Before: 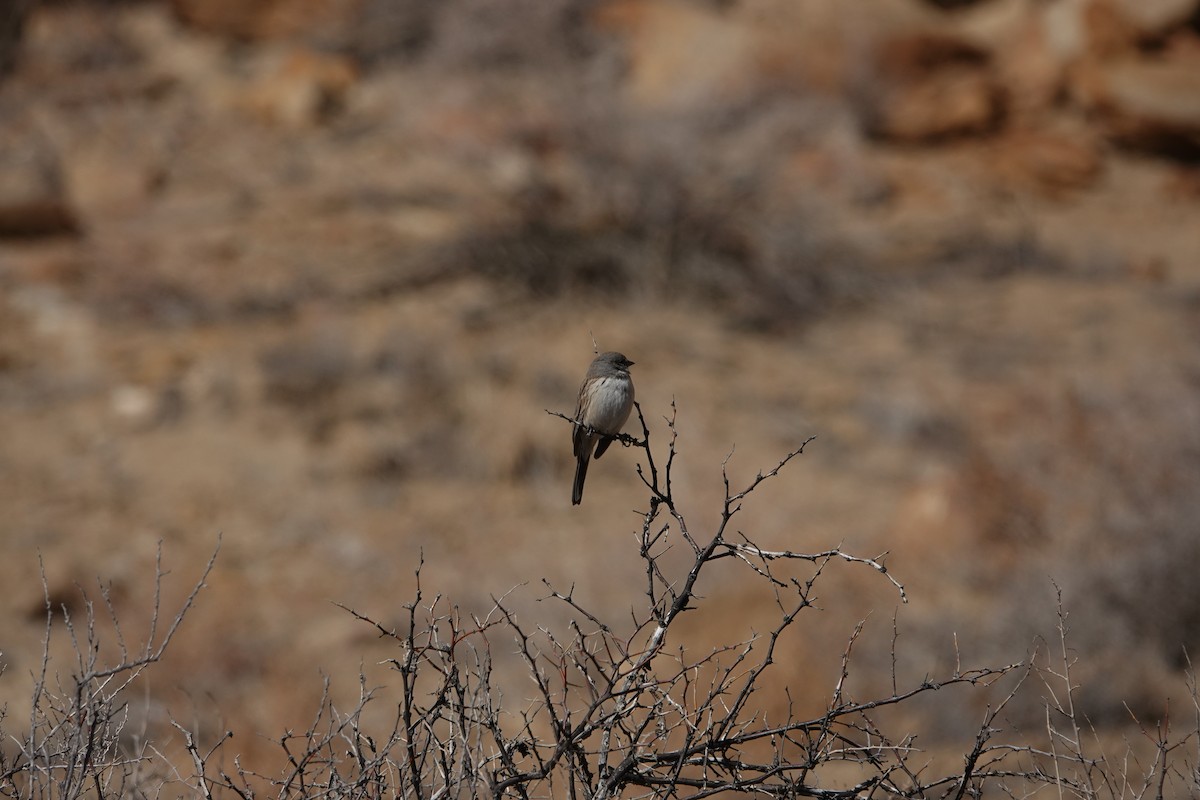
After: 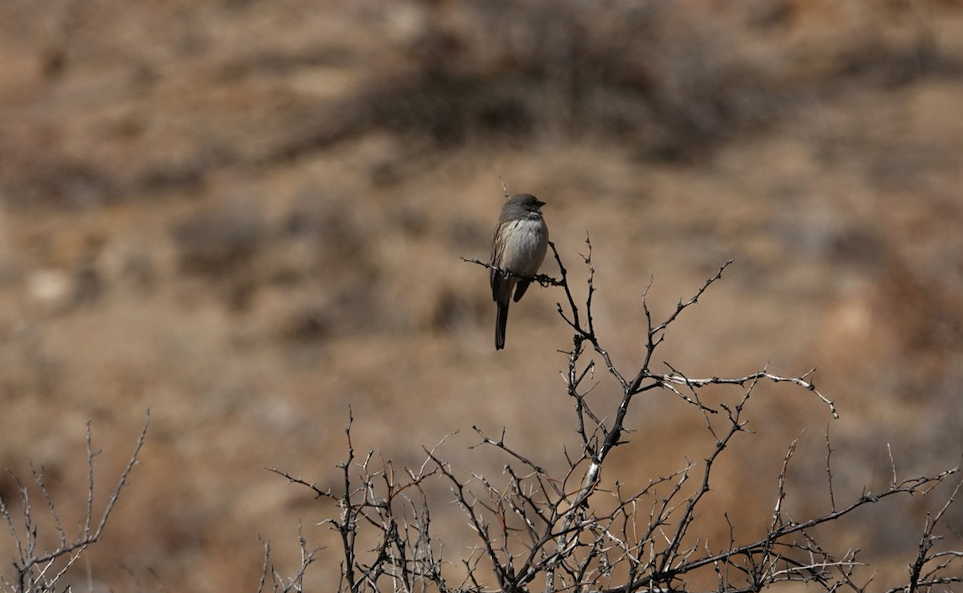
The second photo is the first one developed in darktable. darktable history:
tone equalizer: -8 EV -0.417 EV, -7 EV -0.389 EV, -6 EV -0.333 EV, -5 EV -0.222 EV, -3 EV 0.222 EV, -2 EV 0.333 EV, -1 EV 0.389 EV, +0 EV 0.417 EV, edges refinement/feathering 500, mask exposure compensation -1.57 EV, preserve details no
crop and rotate: left 4.842%, top 15.51%, right 10.668%
rotate and perspective: rotation -5°, crop left 0.05, crop right 0.952, crop top 0.11, crop bottom 0.89
